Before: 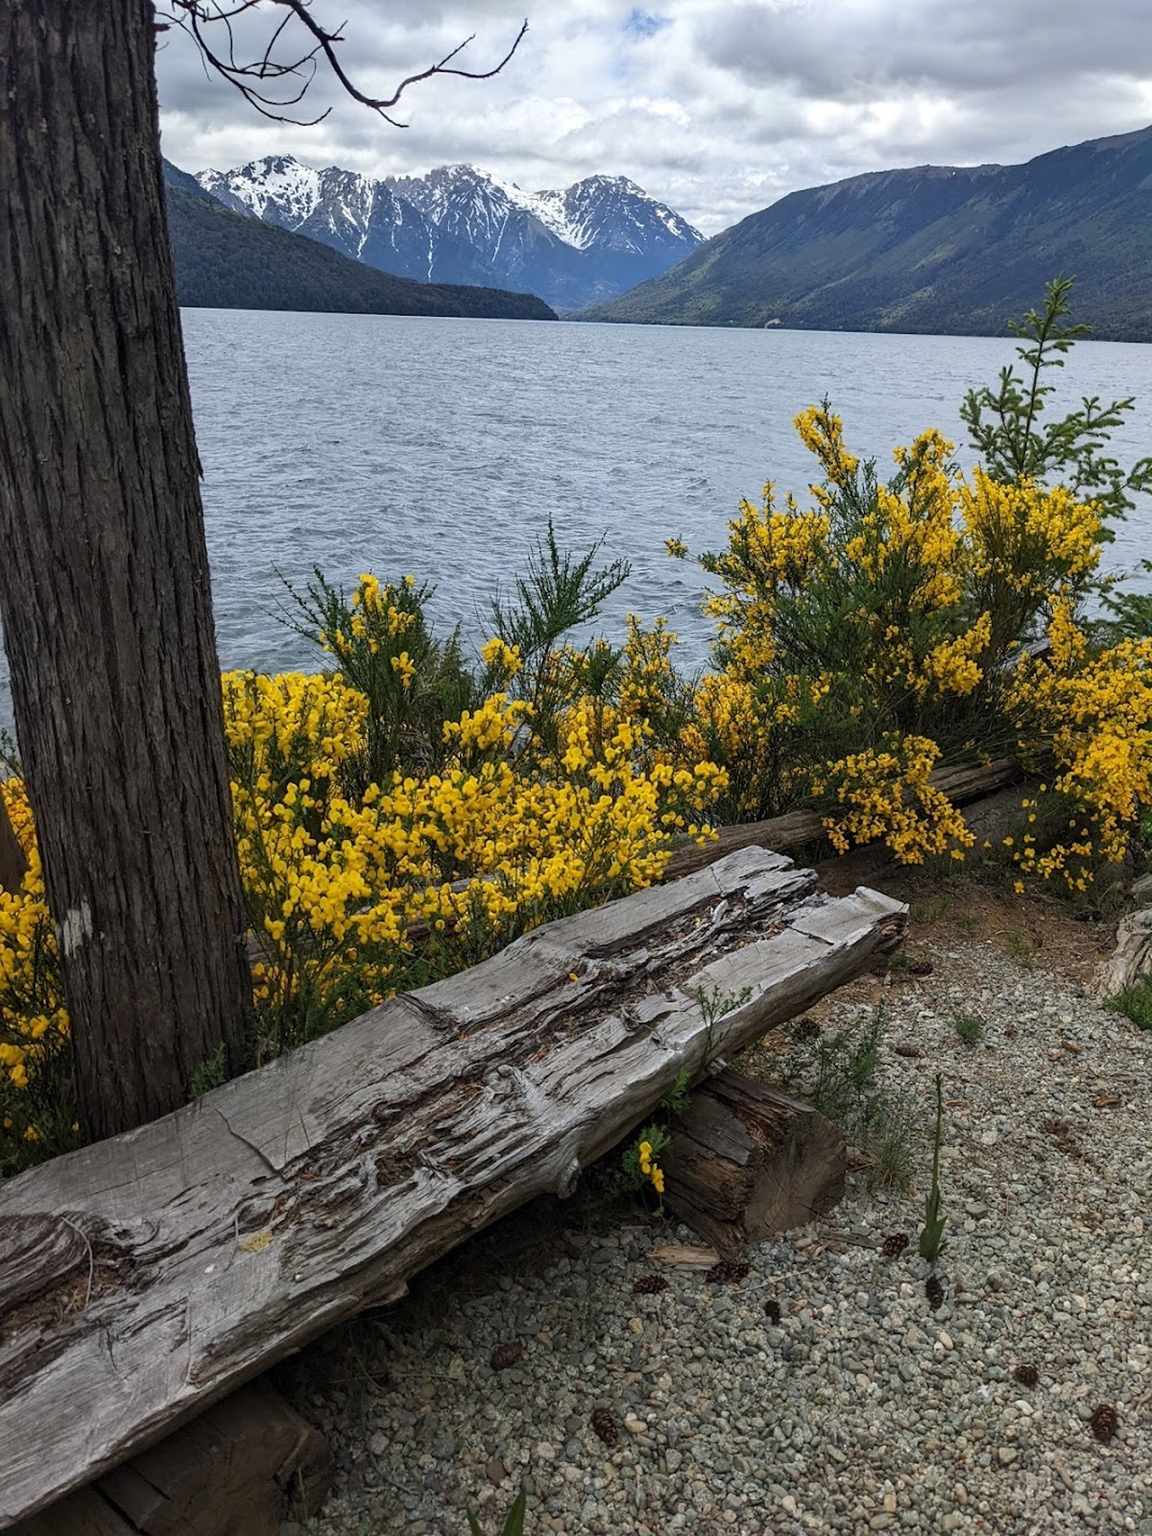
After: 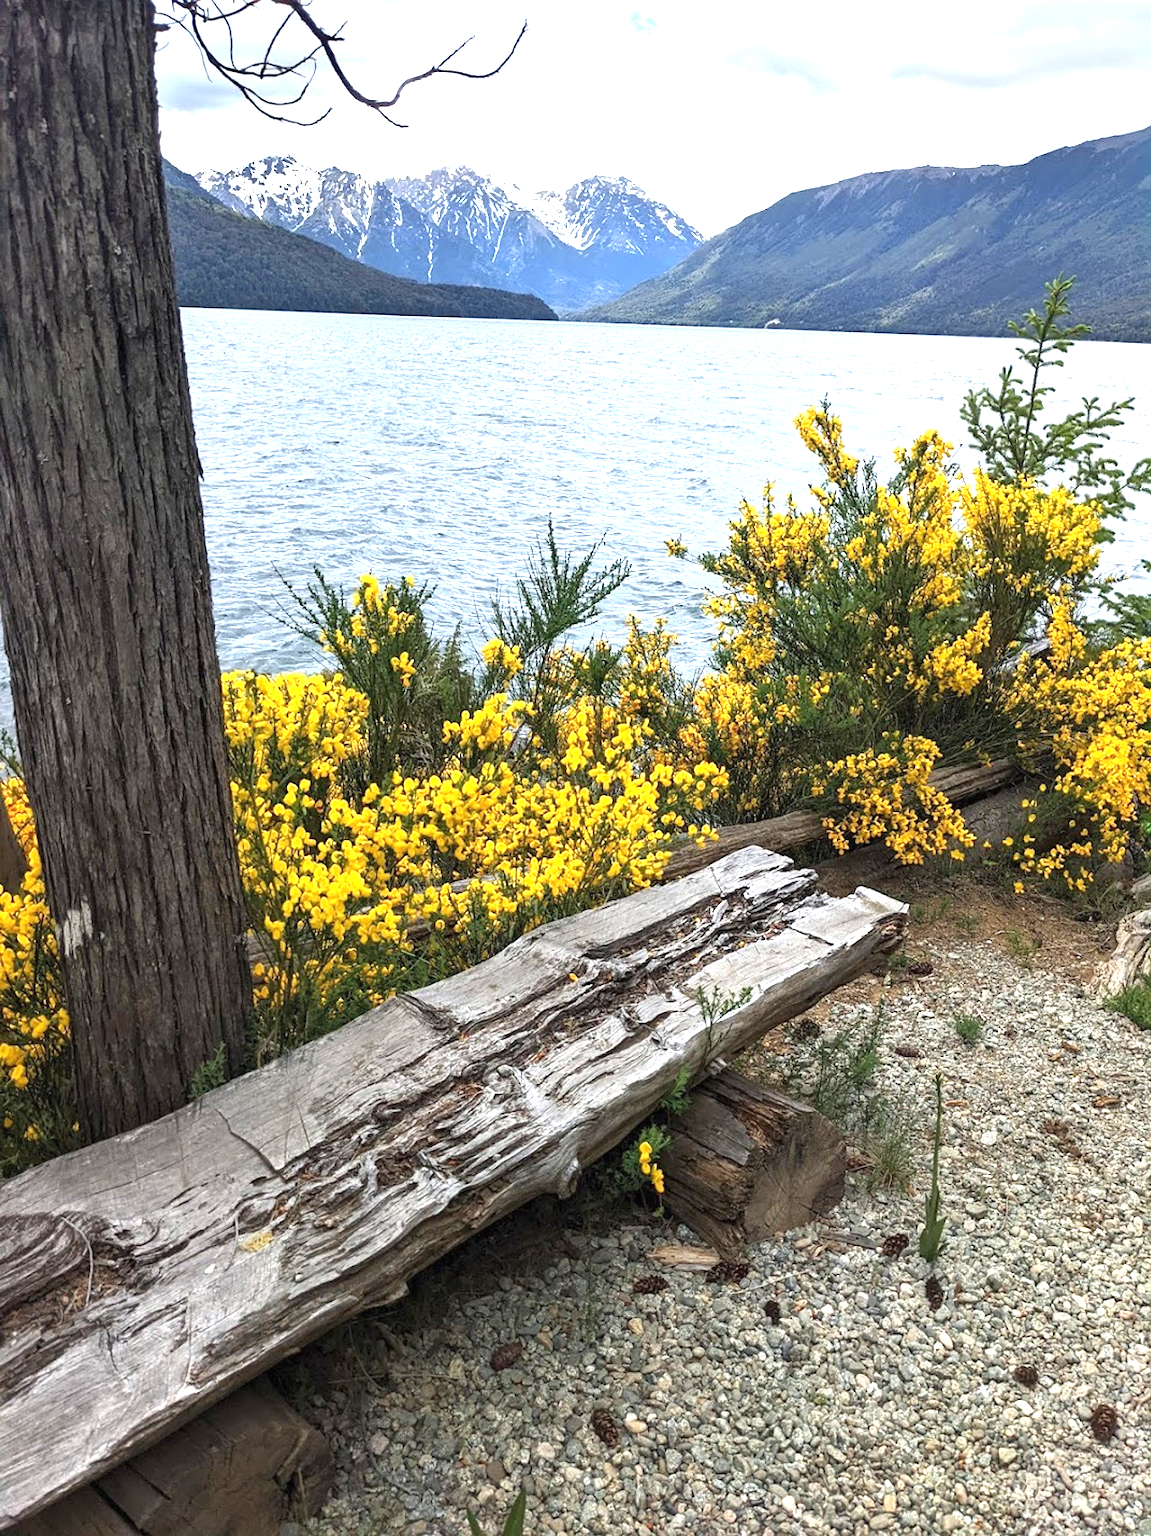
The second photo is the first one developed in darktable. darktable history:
exposure: black level correction 0, exposure 1.372 EV, compensate highlight preservation false
